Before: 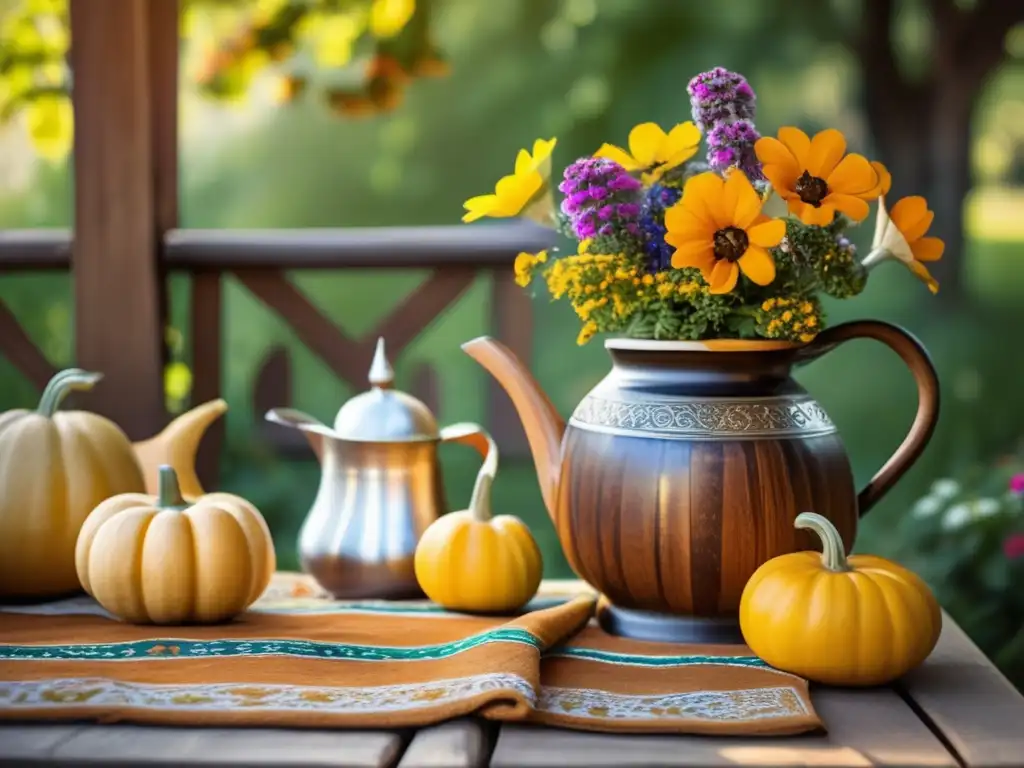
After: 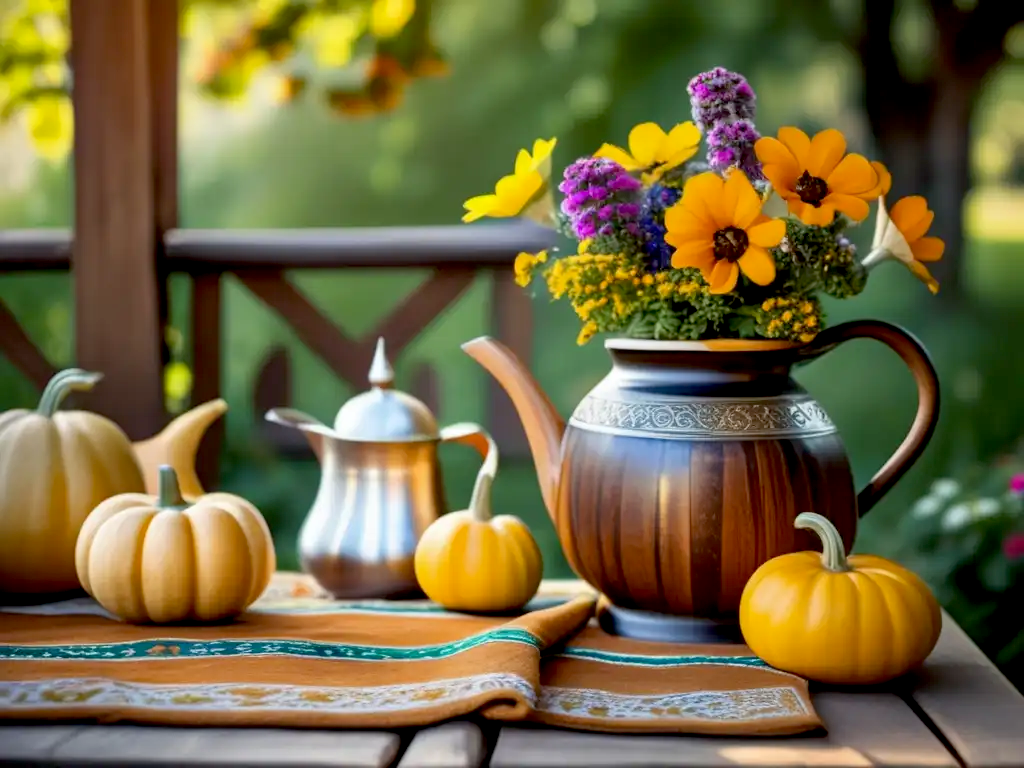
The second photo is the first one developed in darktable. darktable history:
exposure: black level correction 0.012, compensate highlight preservation false
